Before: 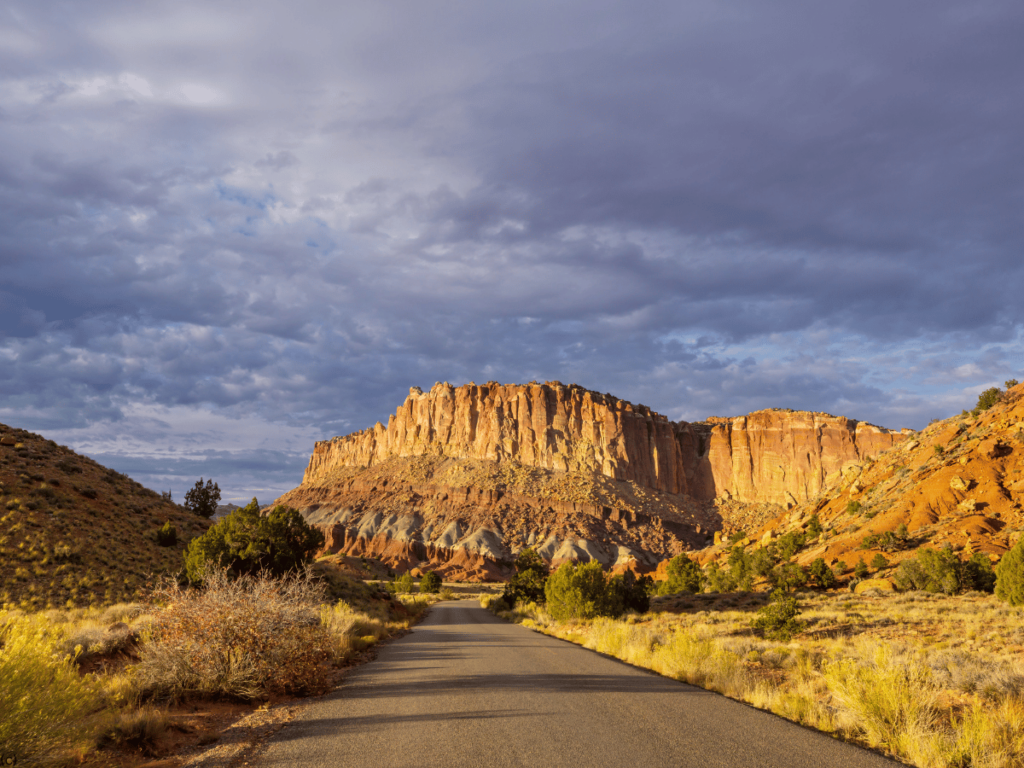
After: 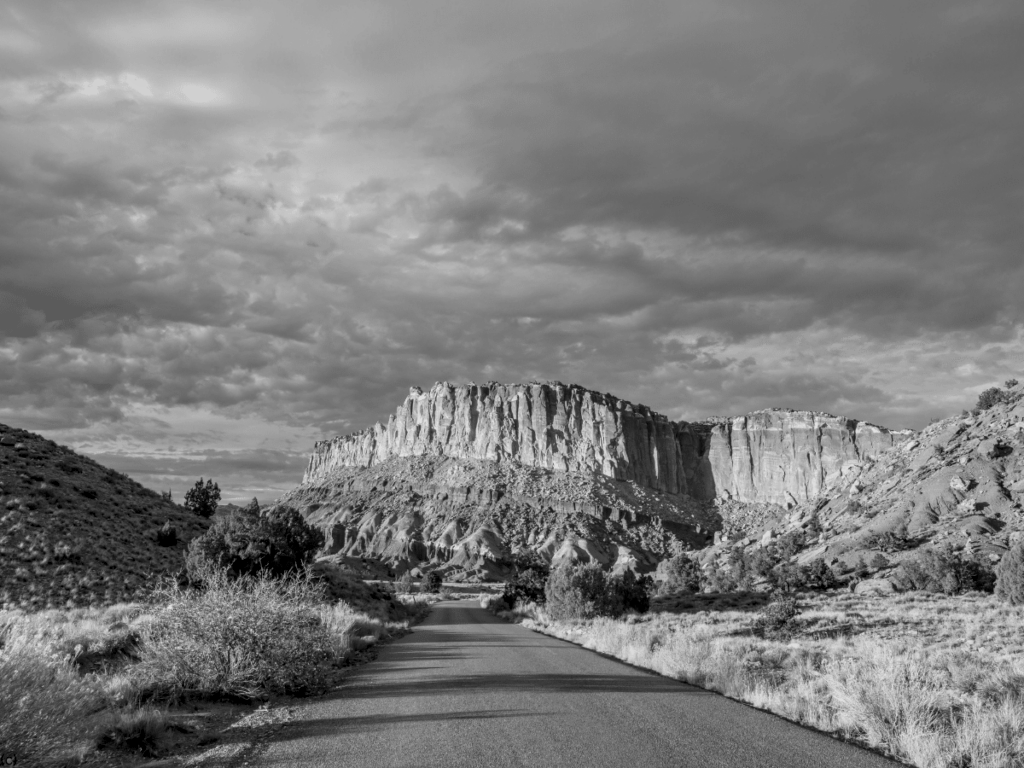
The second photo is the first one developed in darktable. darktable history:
monochrome: on, module defaults
local contrast: on, module defaults
